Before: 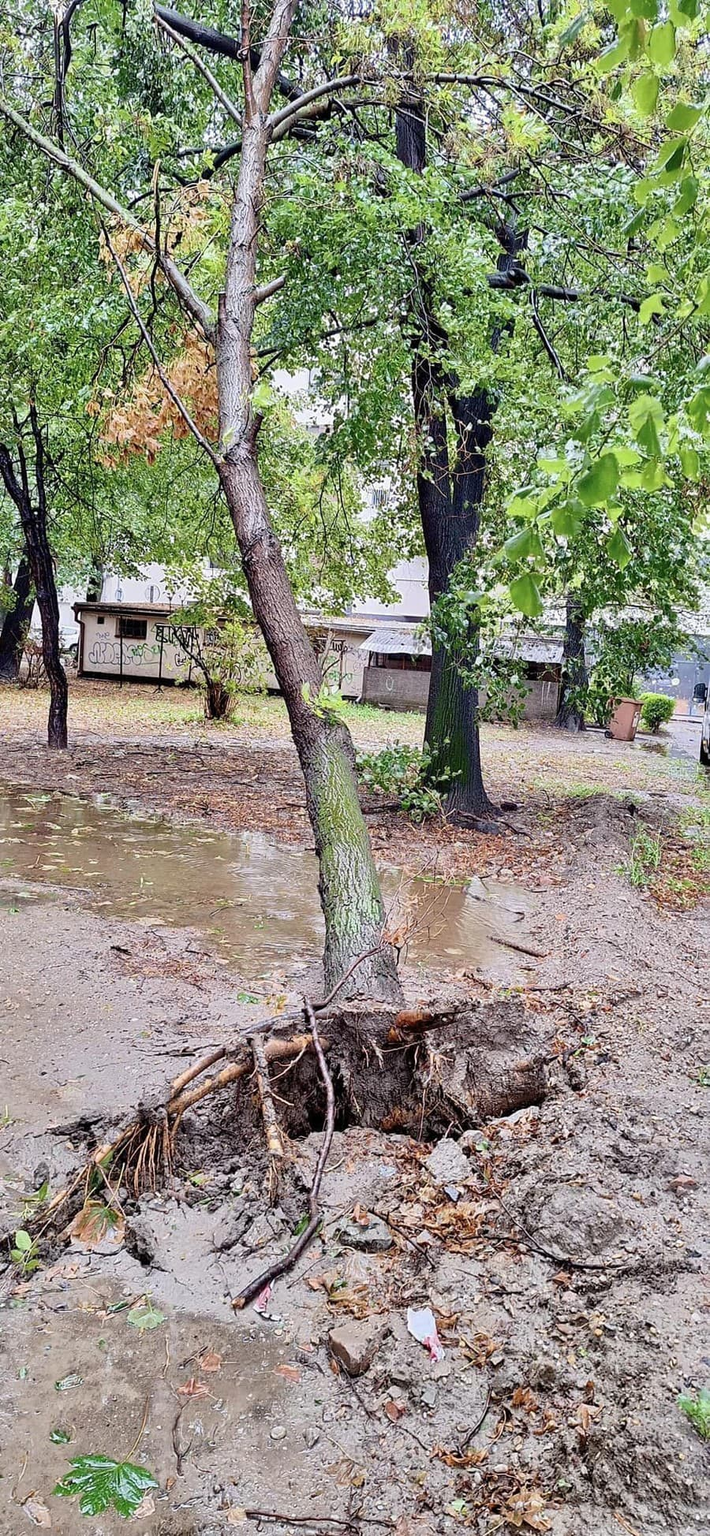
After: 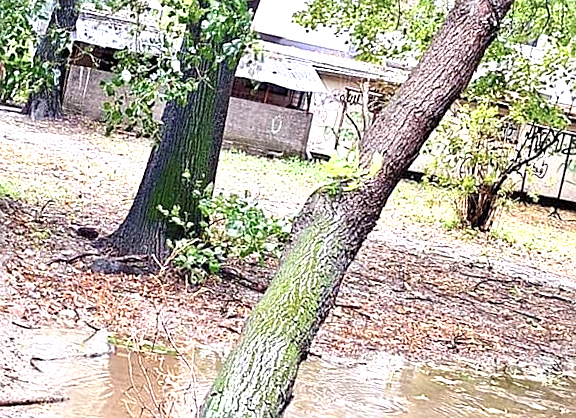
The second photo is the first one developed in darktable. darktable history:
crop and rotate: angle 16.12°, top 30.835%, bottom 35.653%
sharpen: on, module defaults
exposure: exposure 1 EV, compensate highlight preservation false
